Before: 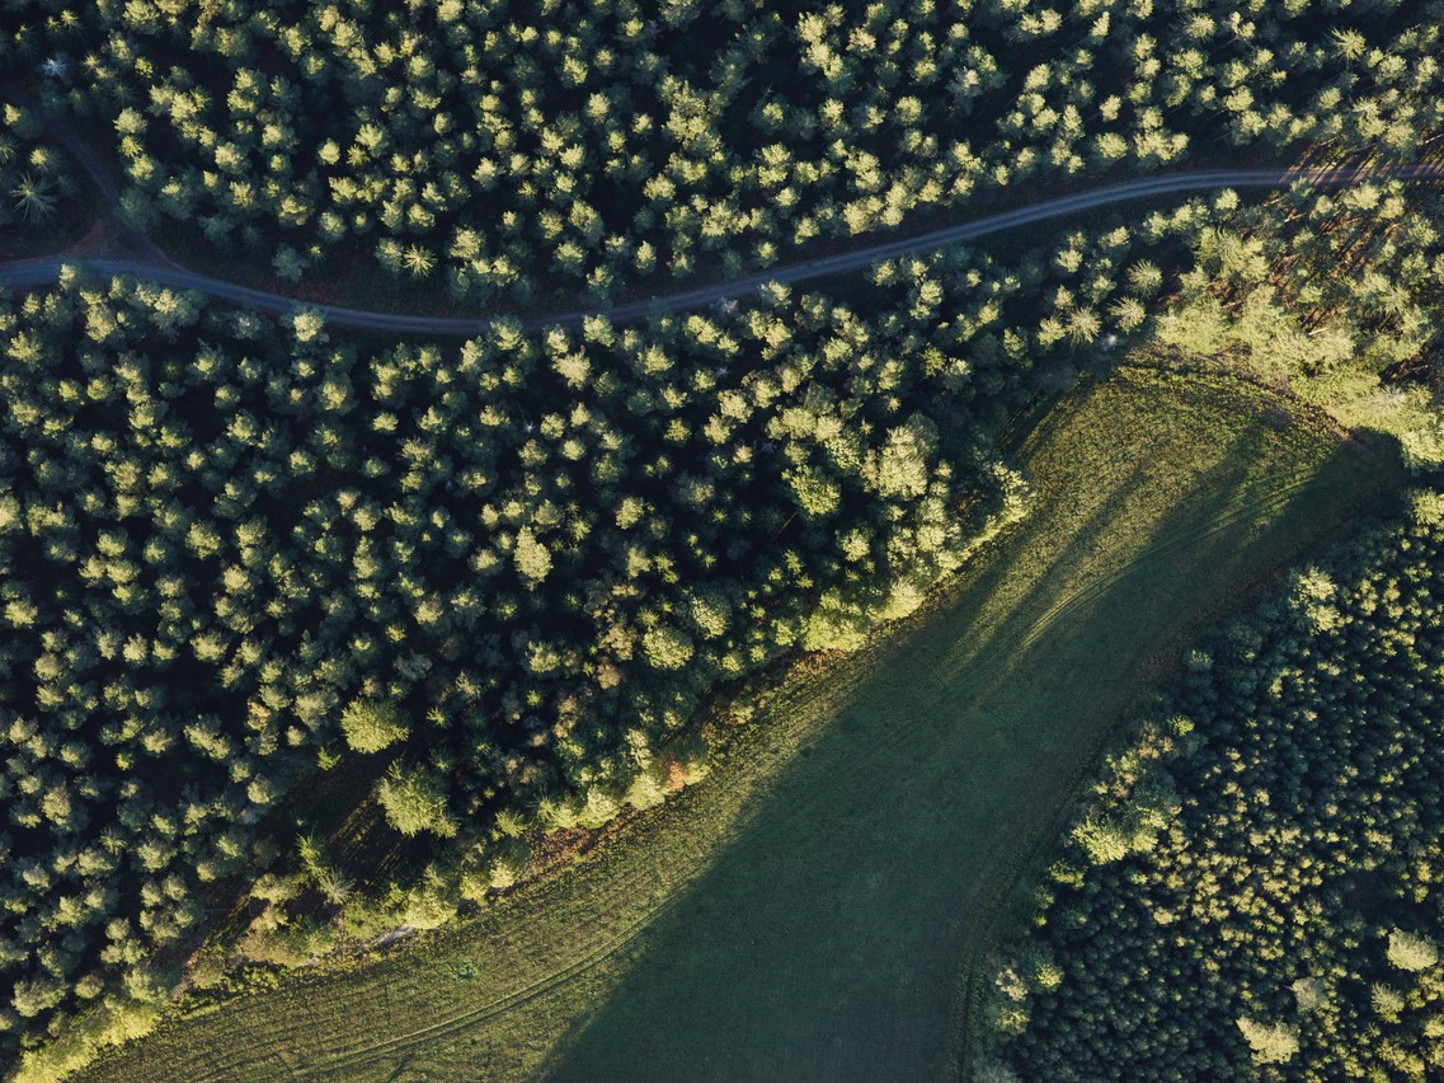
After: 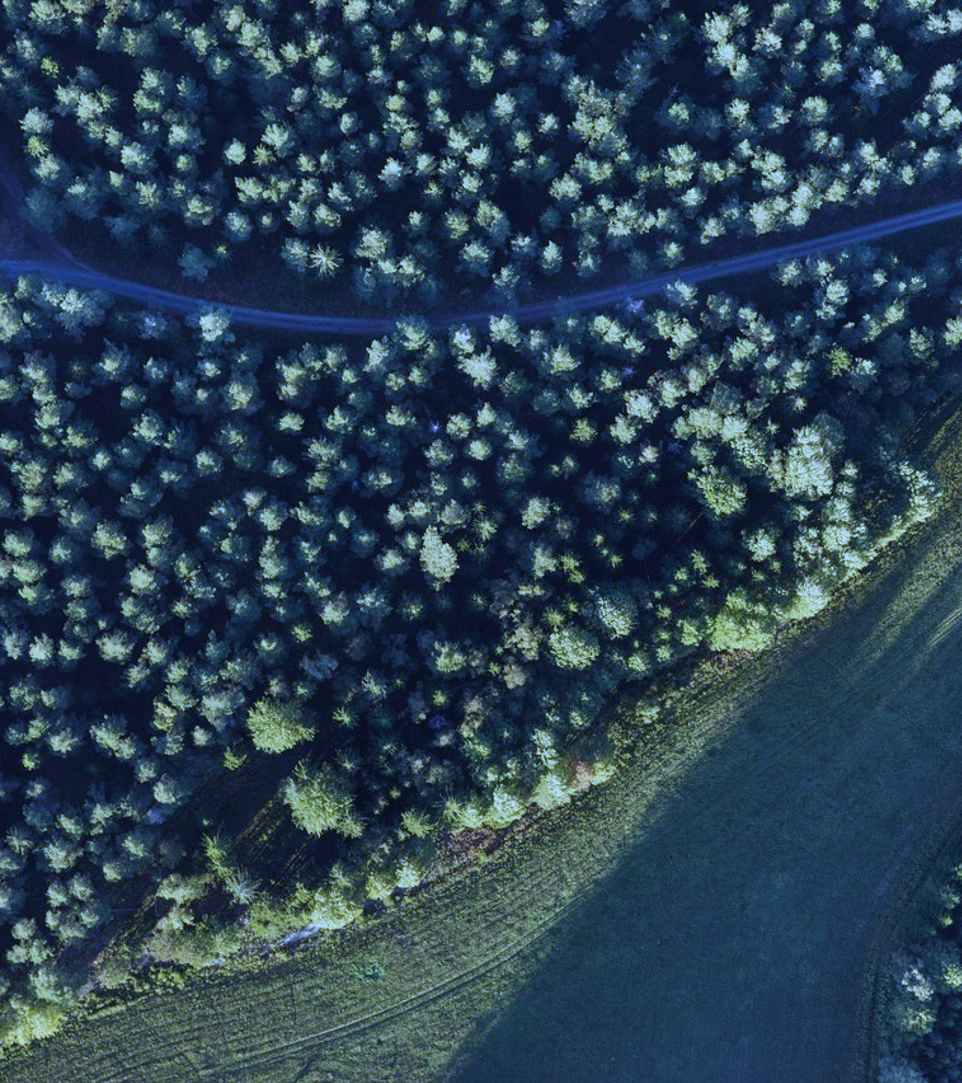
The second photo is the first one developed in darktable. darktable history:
white balance: red 0.766, blue 1.537
crop and rotate: left 6.617%, right 26.717%
